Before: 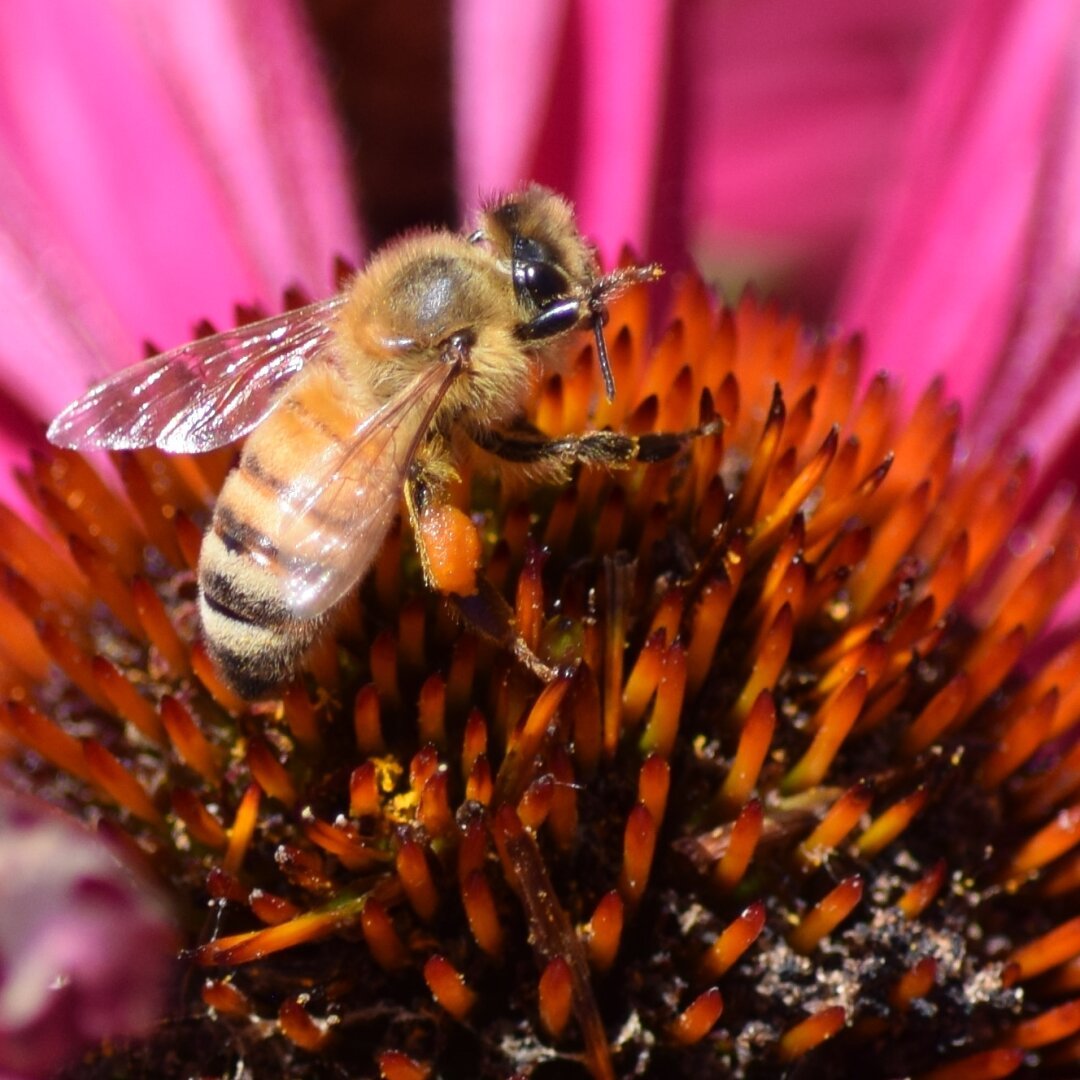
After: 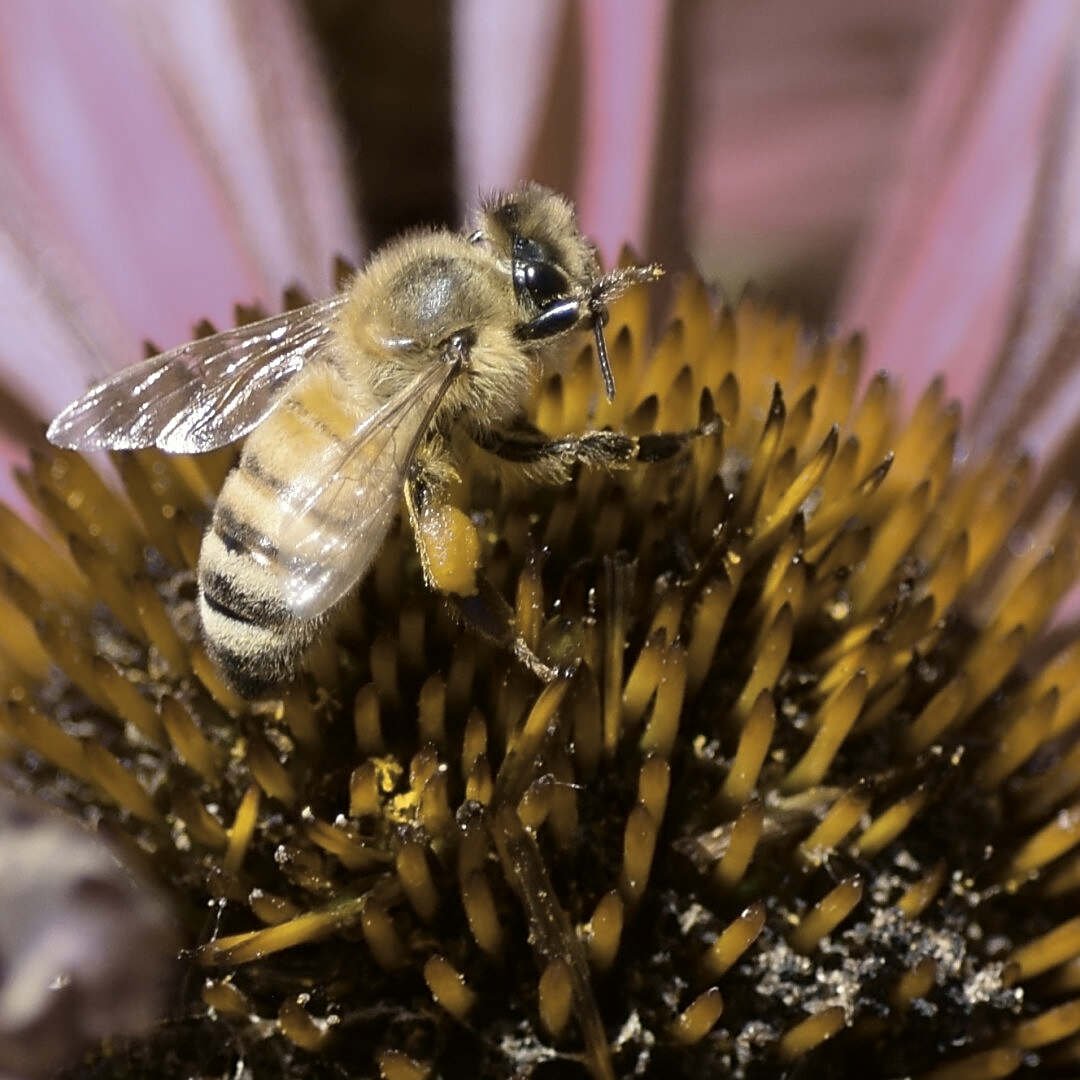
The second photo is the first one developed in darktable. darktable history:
sharpen: amount 0.496
color correction: highlights b* -0.037
tone curve: curves: ch1 [(0, 0) (0.173, 0.145) (0.467, 0.477) (0.808, 0.611) (1, 1)]; ch2 [(0, 0) (0.255, 0.314) (0.498, 0.509) (0.694, 0.64) (1, 1)], color space Lab, independent channels, preserve colors none
